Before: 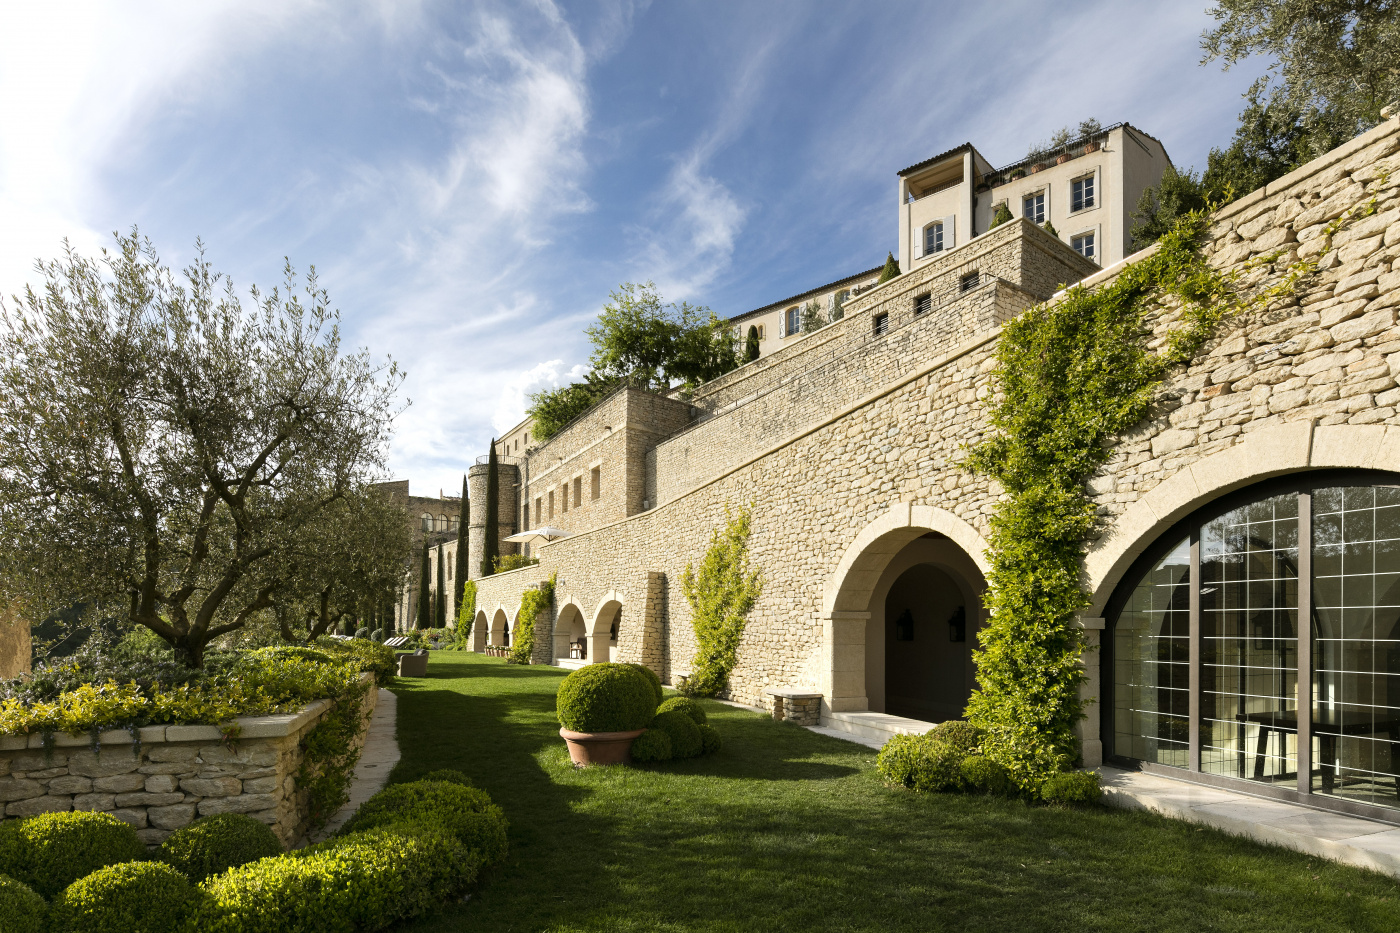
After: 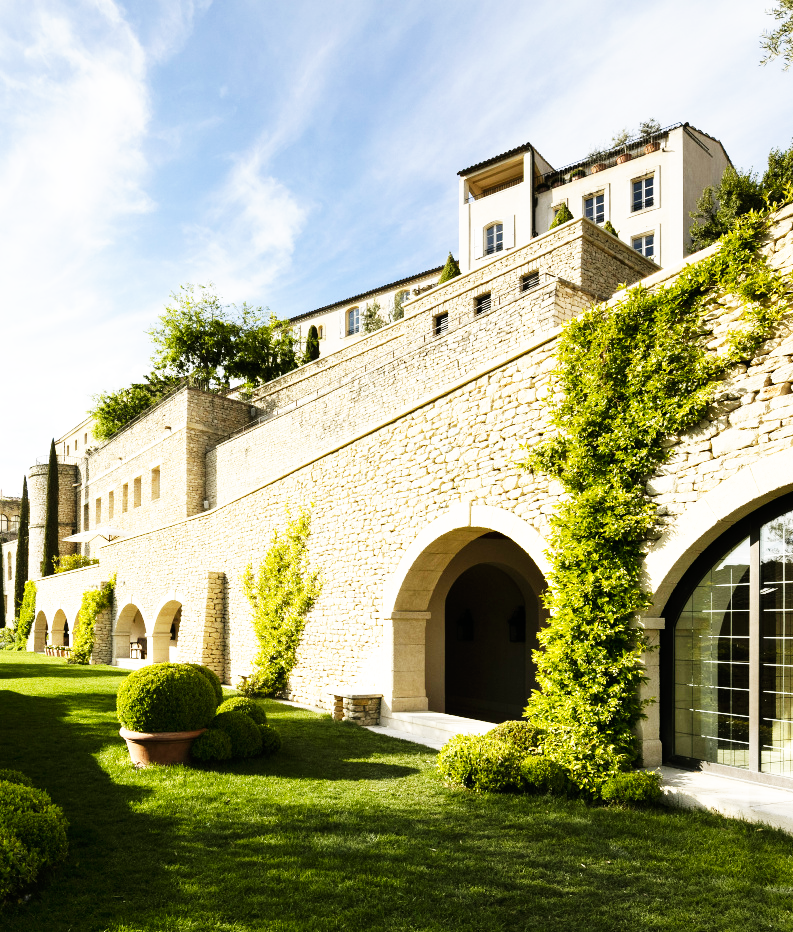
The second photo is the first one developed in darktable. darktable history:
crop: left 31.458%, top 0%, right 11.876%
base curve: curves: ch0 [(0, 0) (0.007, 0.004) (0.027, 0.03) (0.046, 0.07) (0.207, 0.54) (0.442, 0.872) (0.673, 0.972) (1, 1)], preserve colors none
